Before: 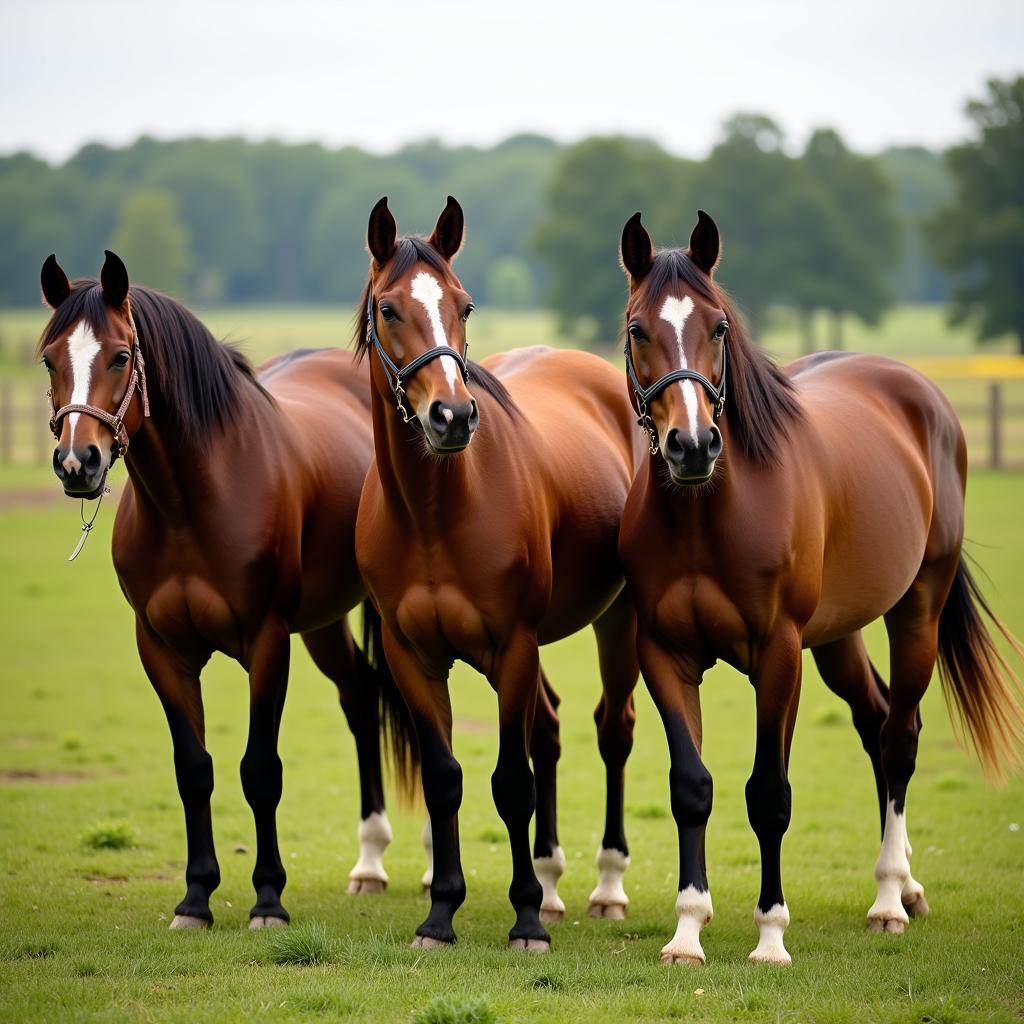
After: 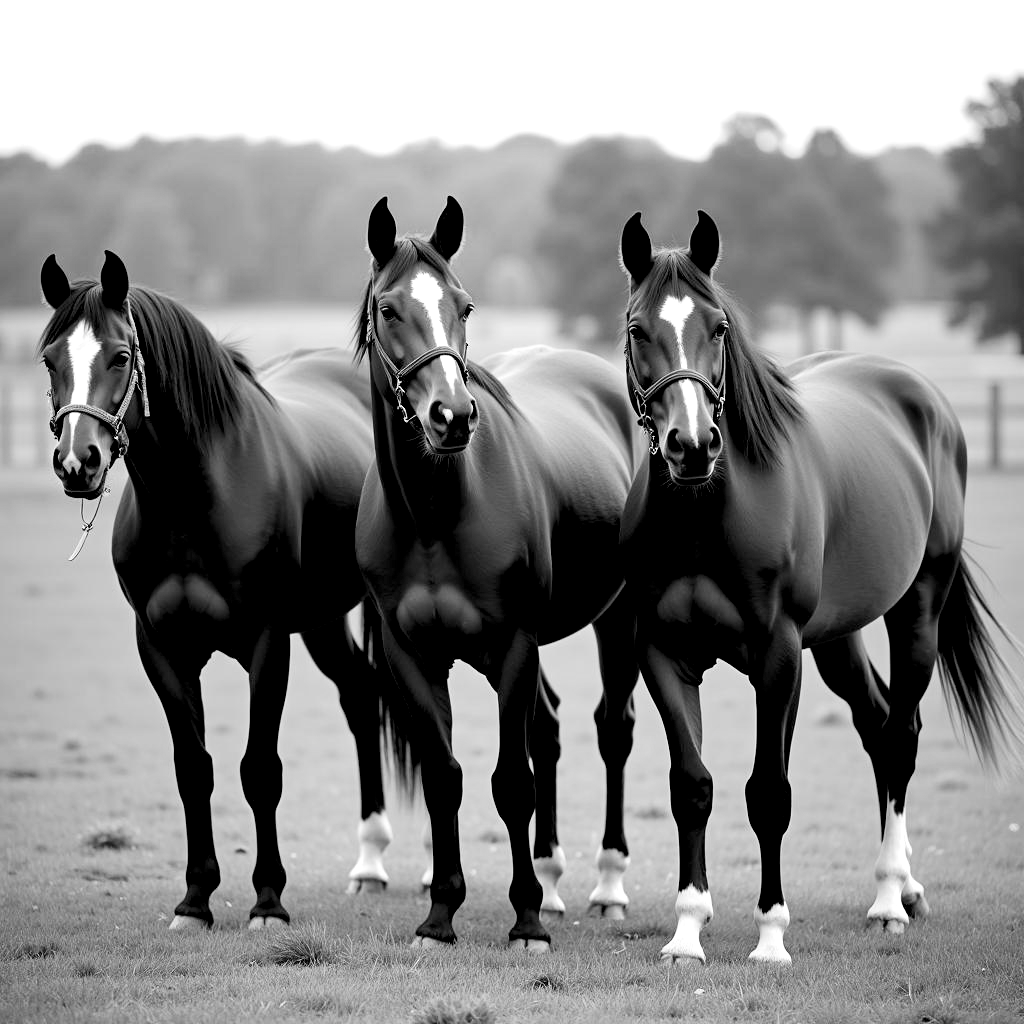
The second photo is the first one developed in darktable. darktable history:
tone curve: curves: ch0 [(0, 0) (0.07, 0.057) (0.15, 0.177) (0.352, 0.445) (0.59, 0.703) (0.857, 0.908) (1, 1)], preserve colors none
levels: levels [0.062, 0.494, 0.925]
color calibration: output gray [0.21, 0.42, 0.37, 0], illuminant as shot in camera, x 0.358, y 0.373, temperature 4628.91 K
